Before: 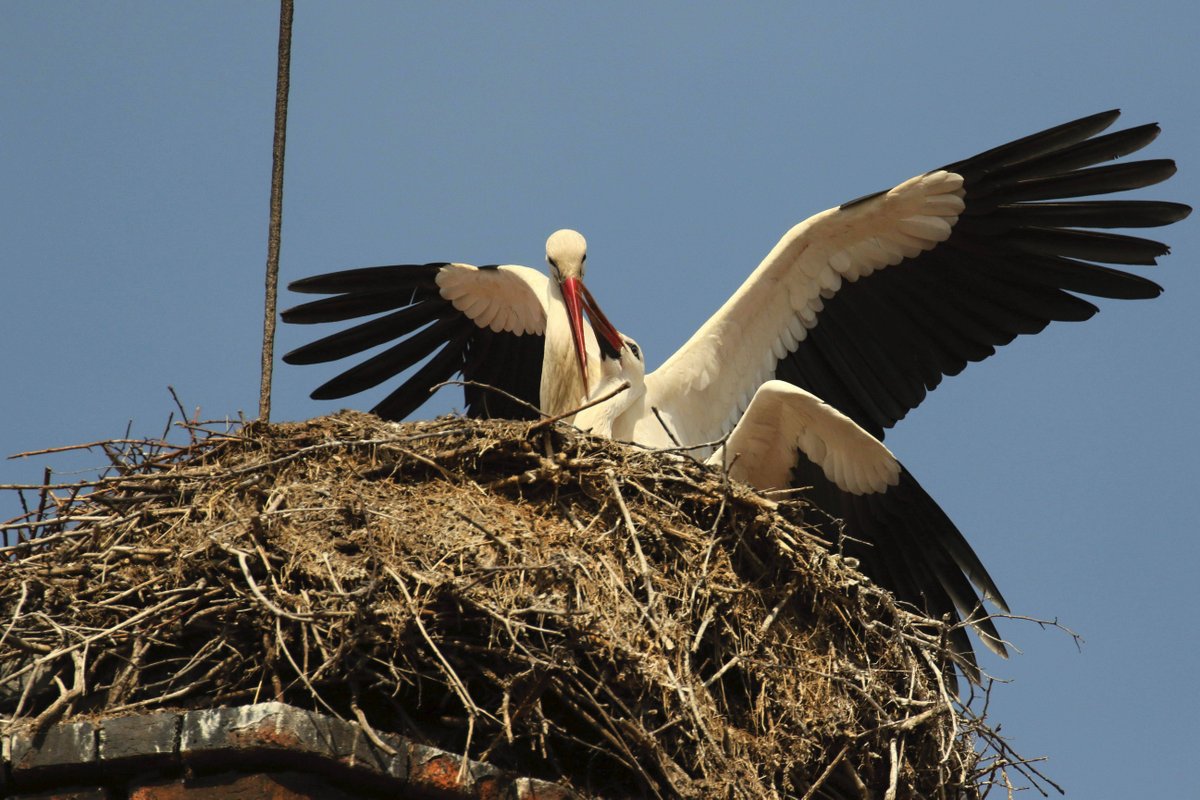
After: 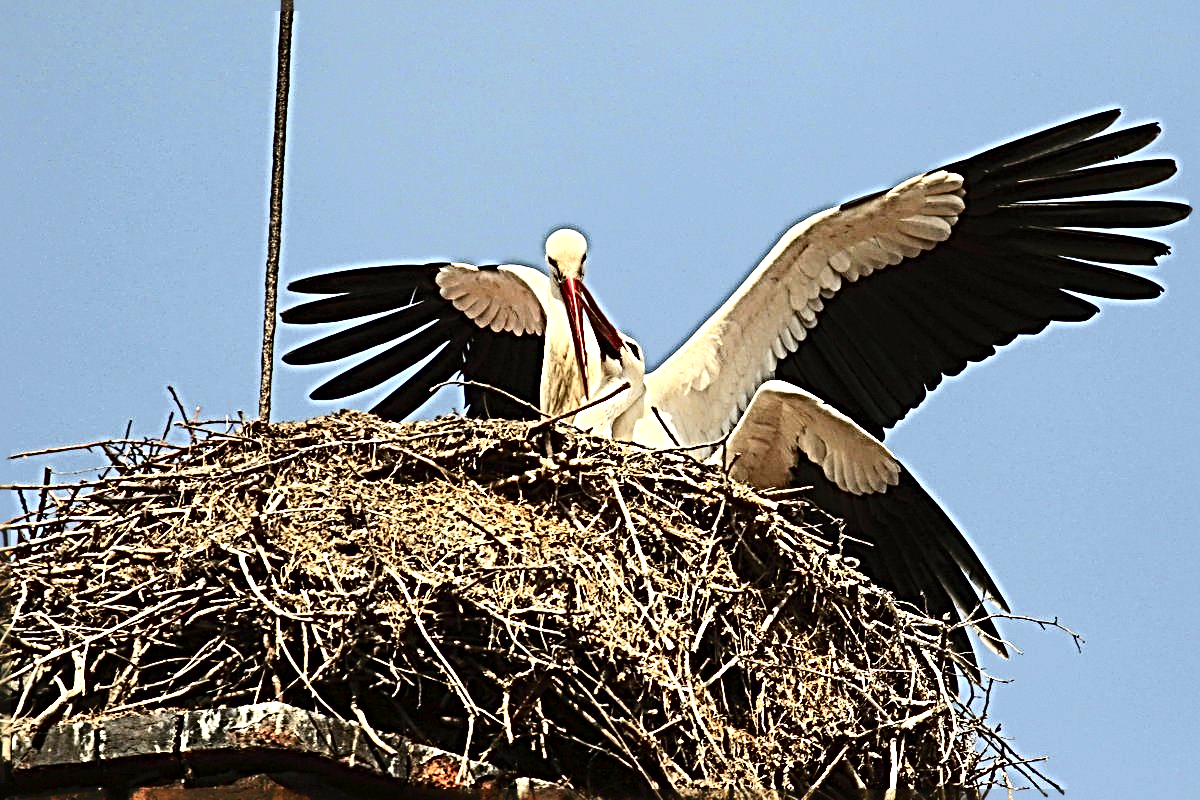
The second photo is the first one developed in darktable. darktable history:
exposure: black level correction 0, exposure 0.684 EV, compensate exposure bias true, compensate highlight preservation false
contrast brightness saturation: contrast 0.275
sharpen: radius 4.035, amount 1.992
tone equalizer: edges refinement/feathering 500, mask exposure compensation -1.57 EV, preserve details no
